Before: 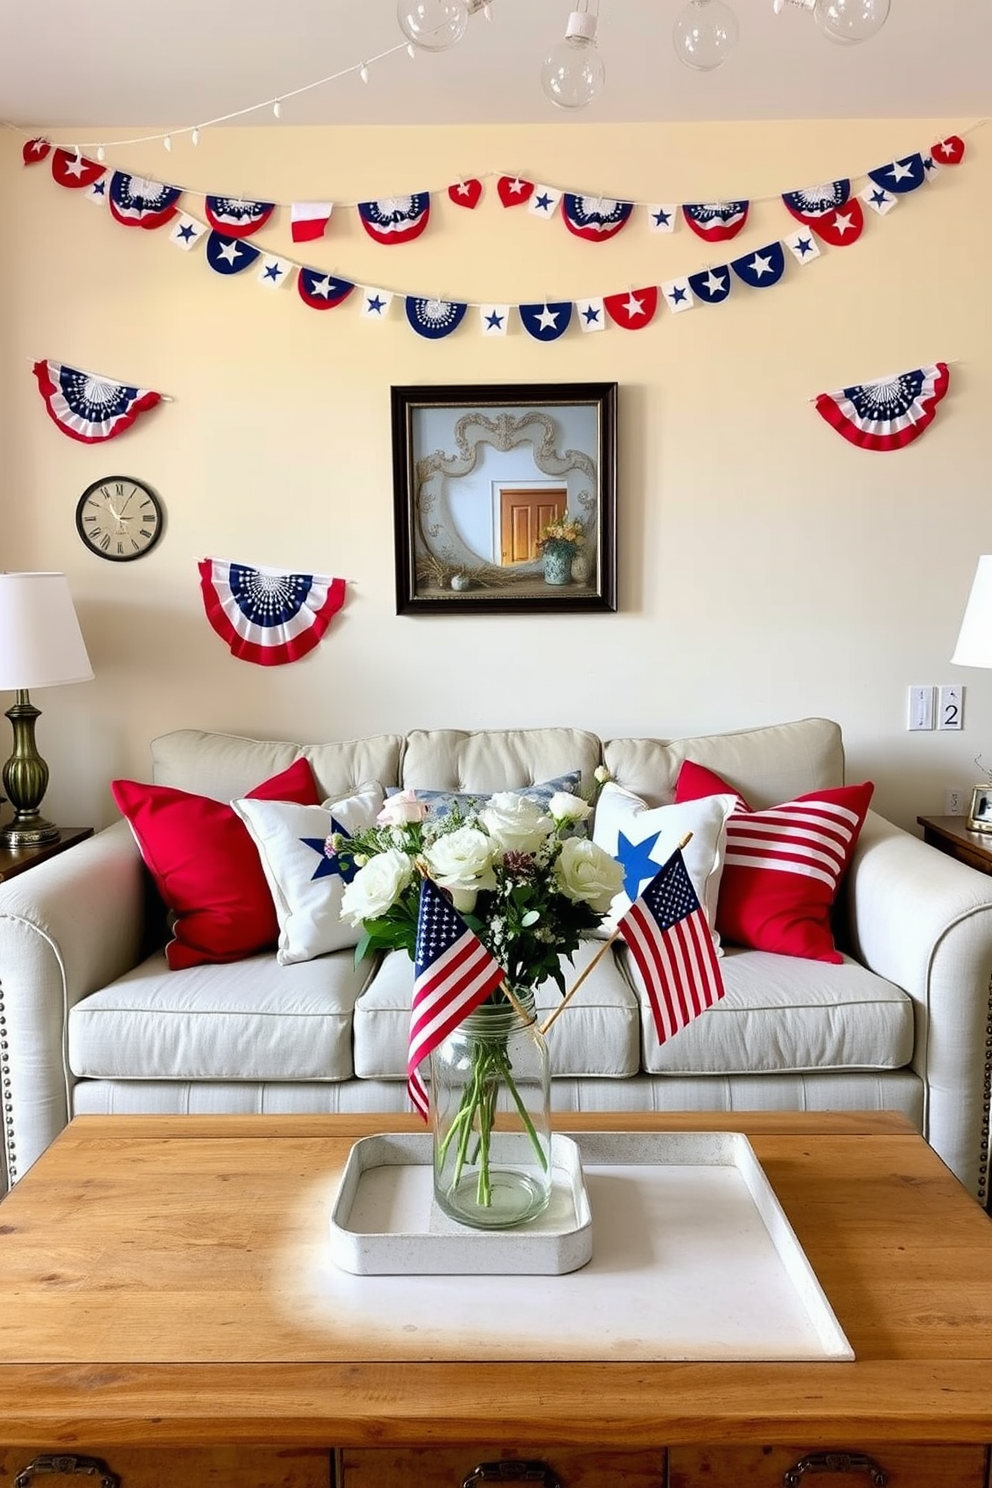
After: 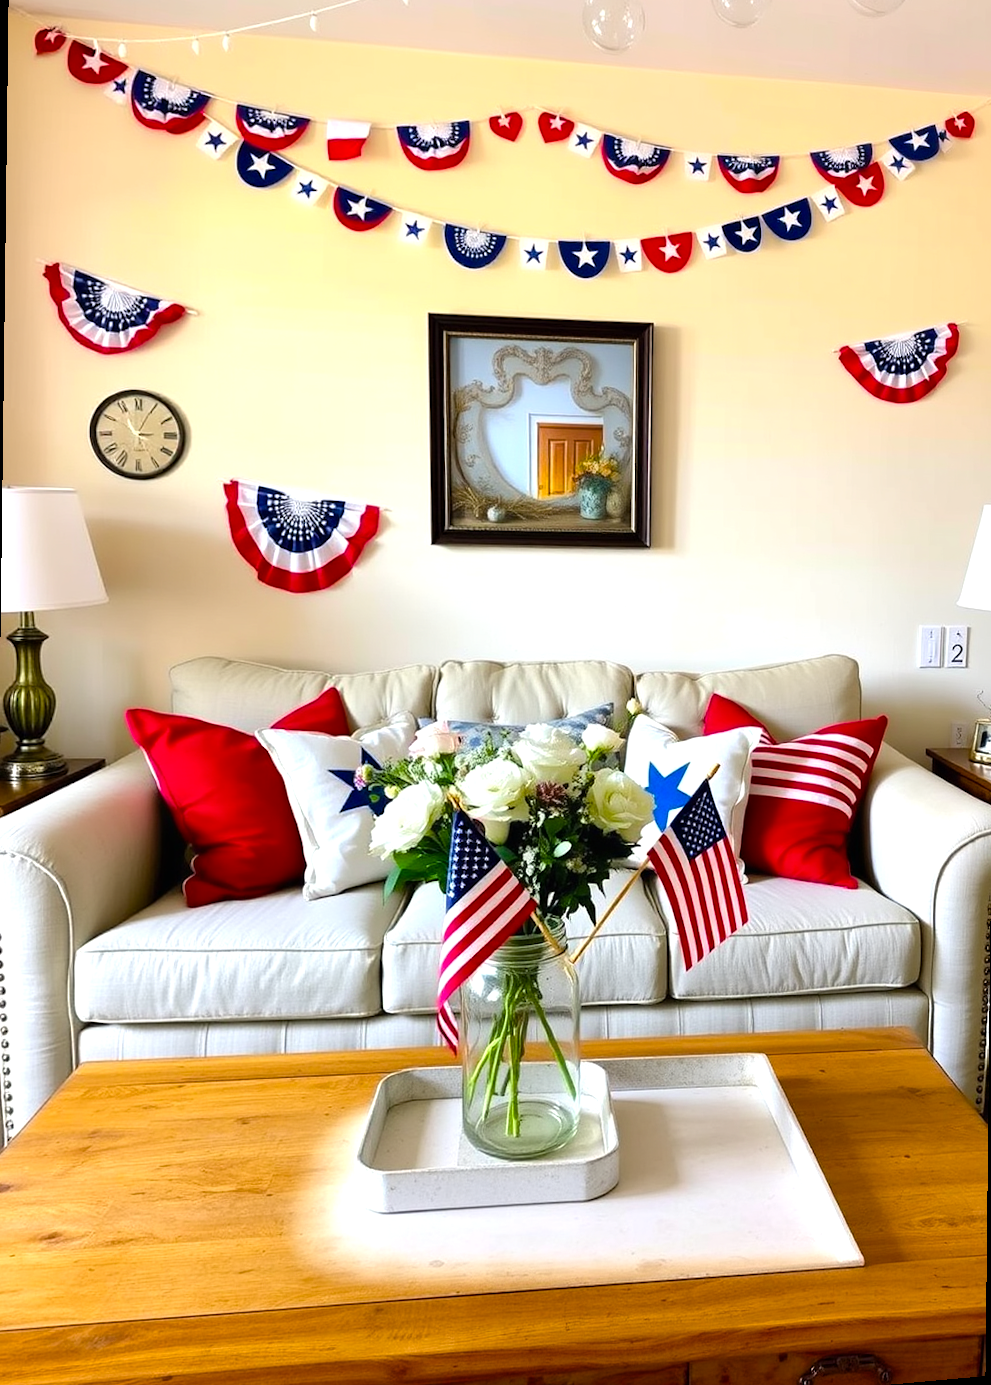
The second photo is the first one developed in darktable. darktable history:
rotate and perspective: rotation 0.679°, lens shift (horizontal) 0.136, crop left 0.009, crop right 0.991, crop top 0.078, crop bottom 0.95
color balance rgb: perceptual saturation grading › global saturation 36%, perceptual brilliance grading › global brilliance 10%, global vibrance 20%
